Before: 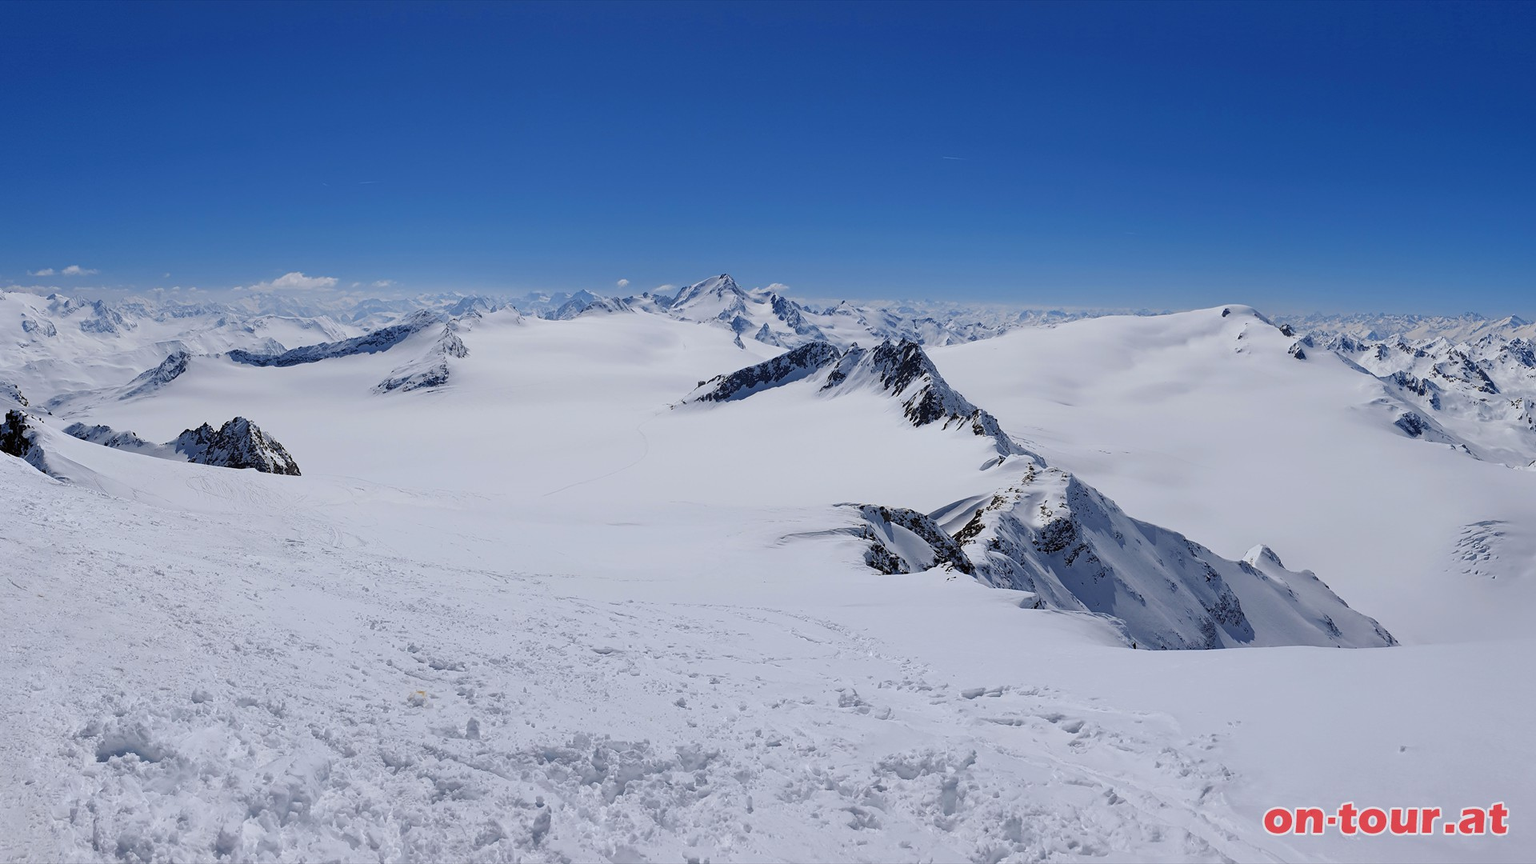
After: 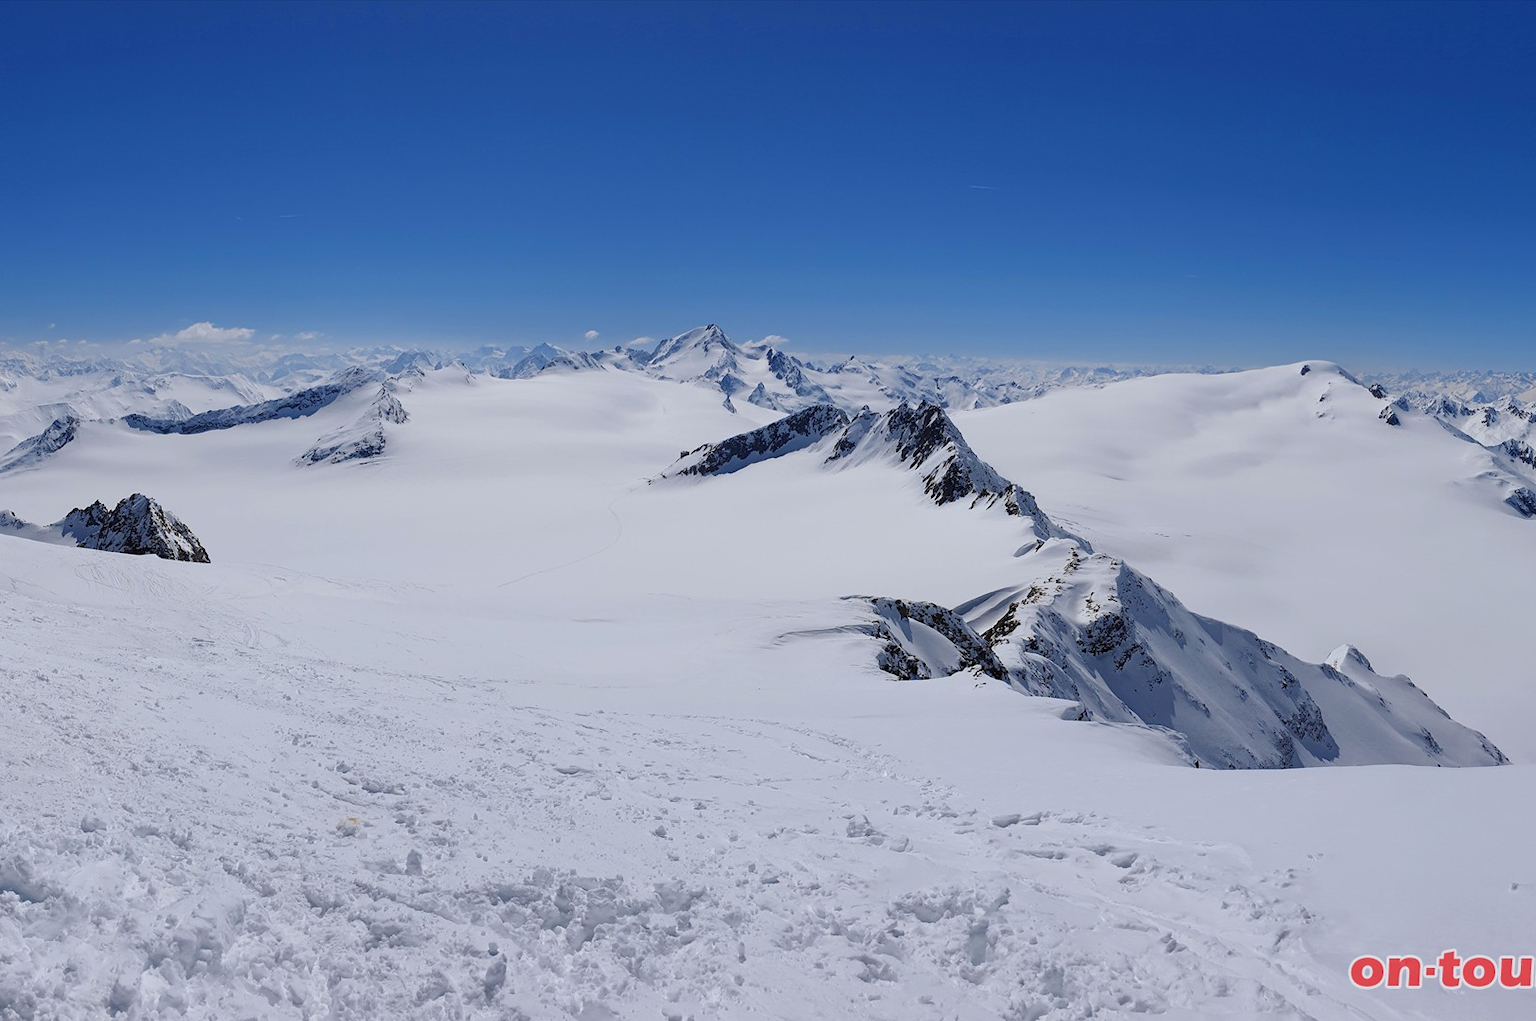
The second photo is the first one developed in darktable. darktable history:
crop: left 8.072%, right 7.412%
